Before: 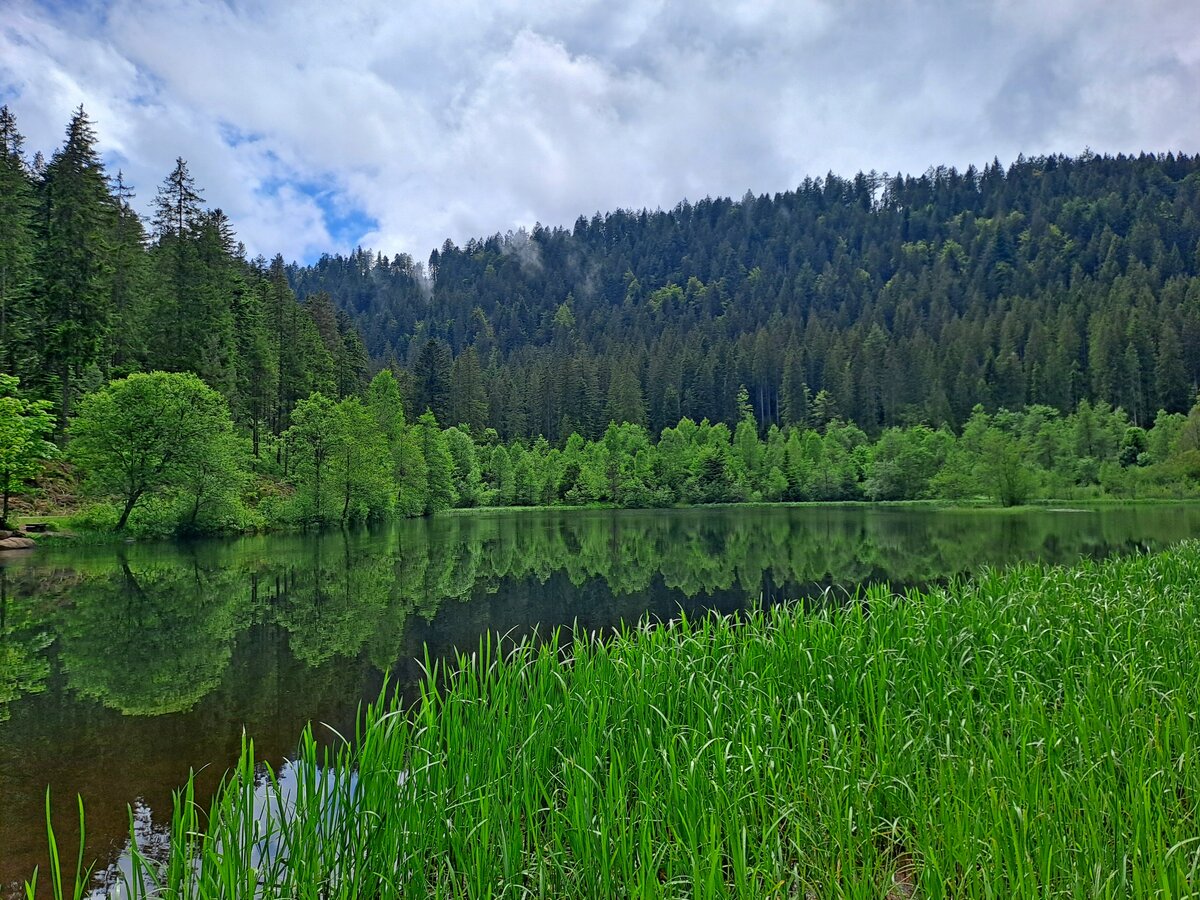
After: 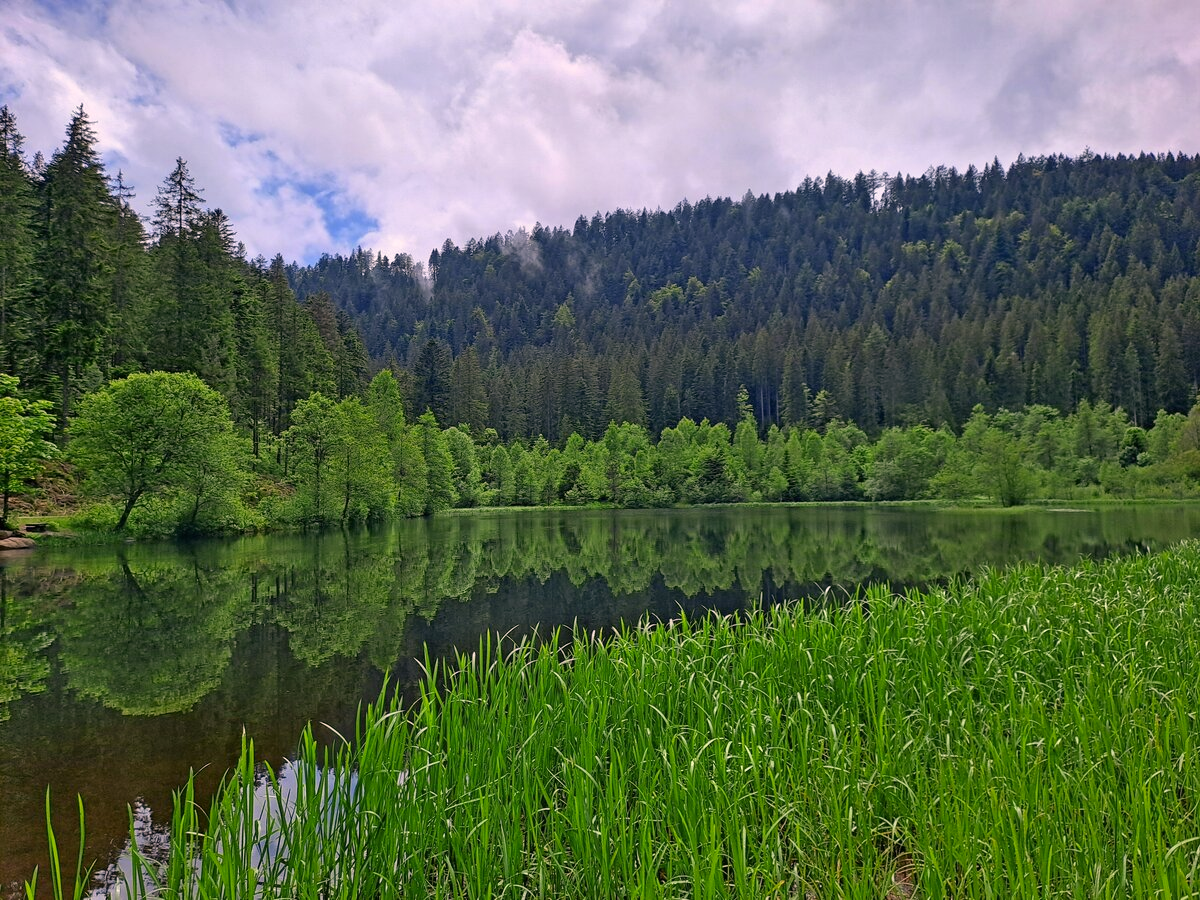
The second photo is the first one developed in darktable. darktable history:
color correction: highlights a* 12.76, highlights b* 5.43
color calibration: illuminant same as pipeline (D50), adaptation XYZ, x 0.346, y 0.358, temperature 5021.47 K
